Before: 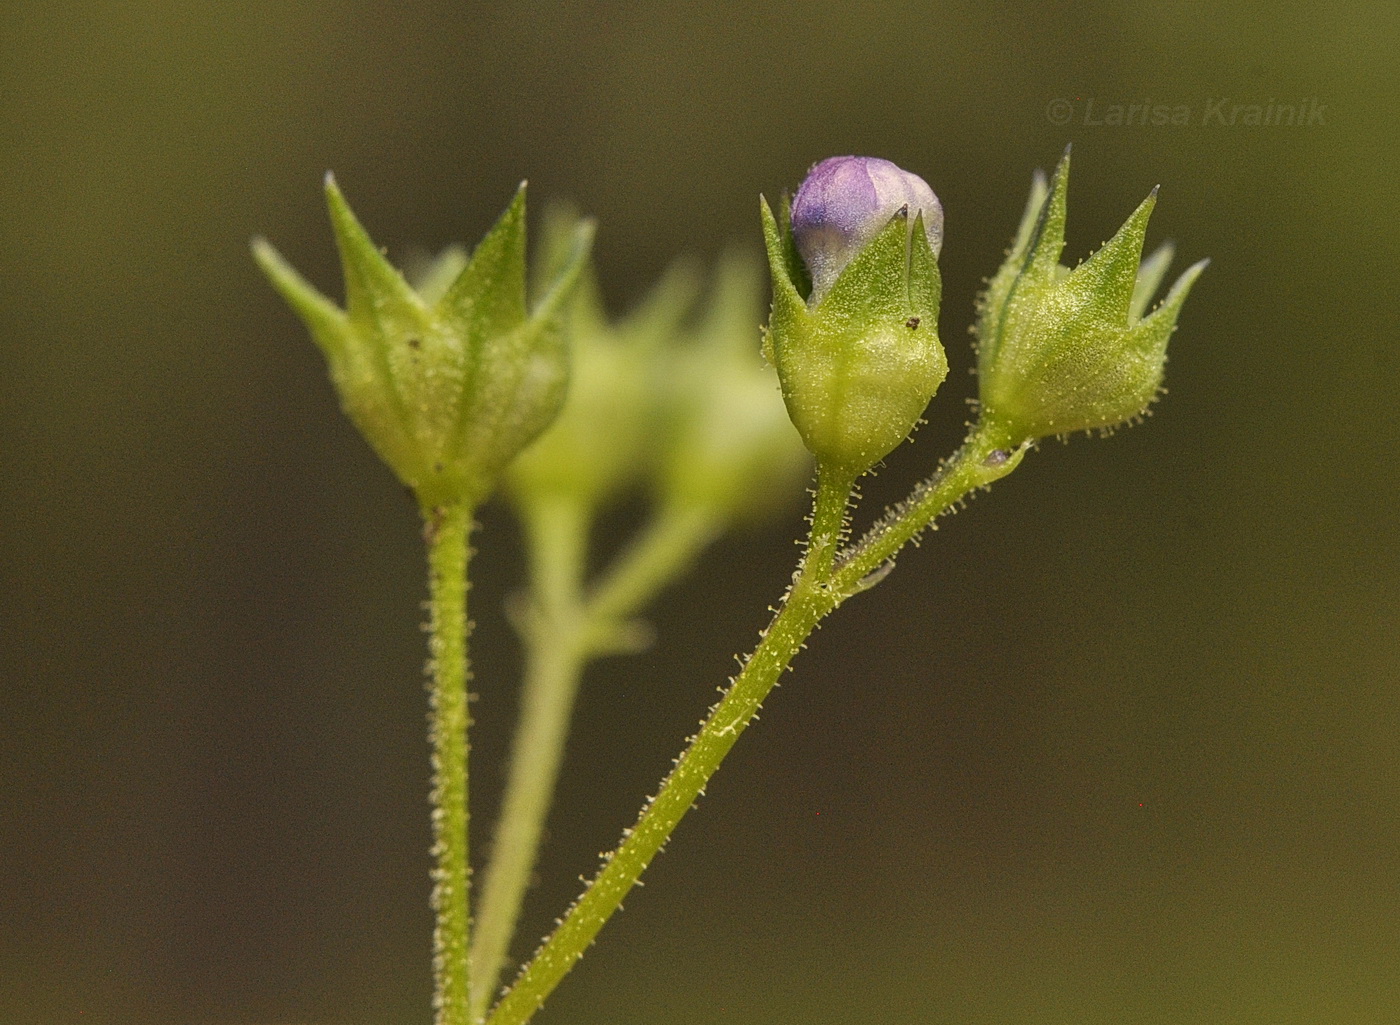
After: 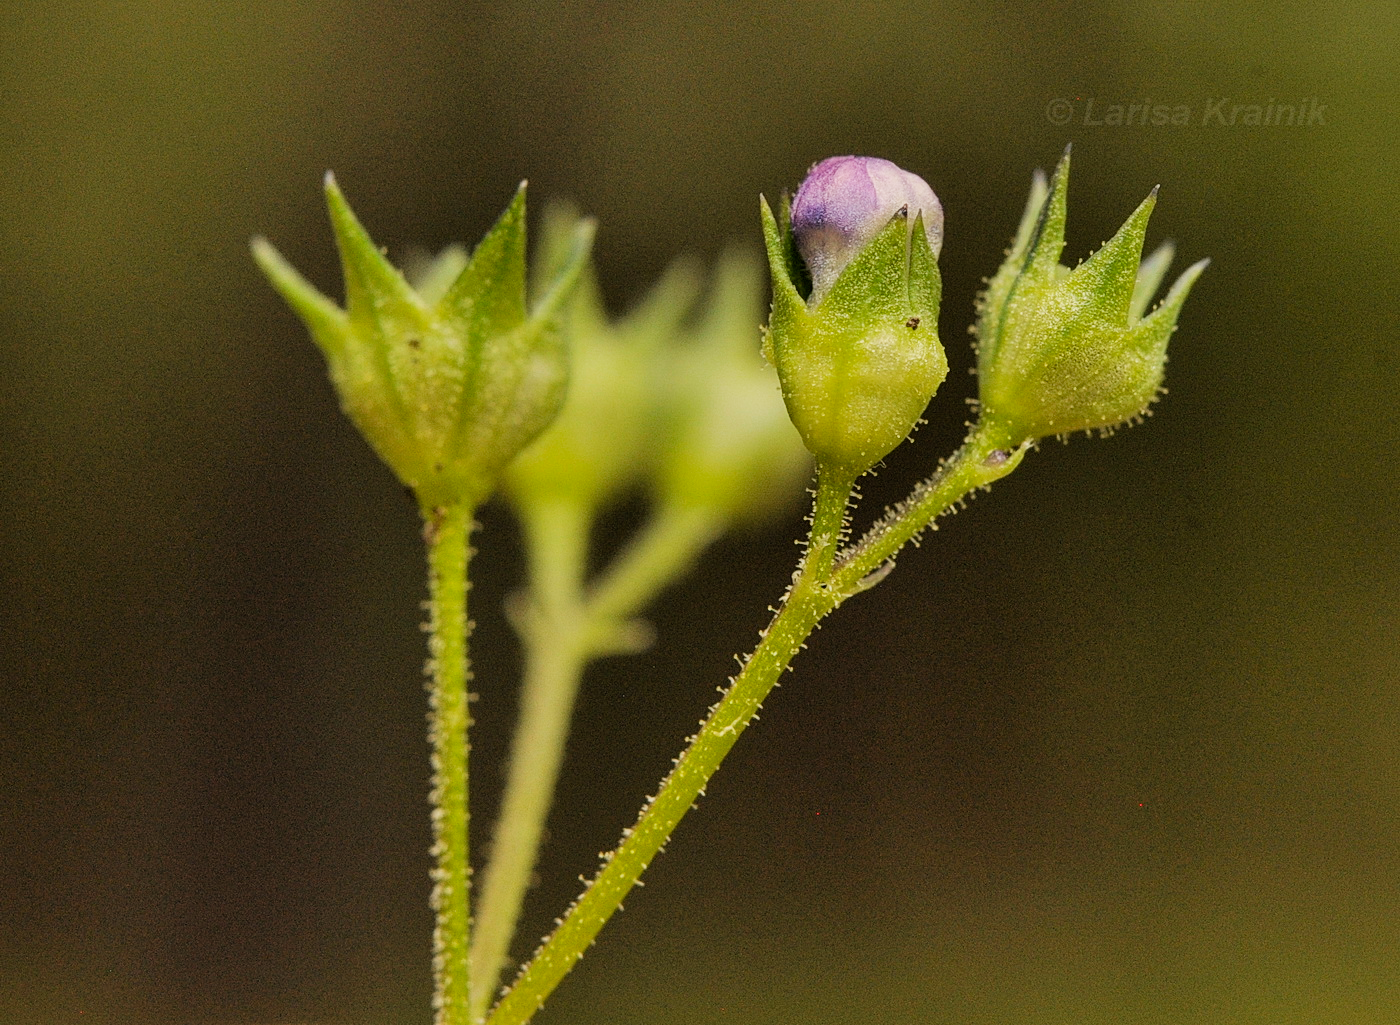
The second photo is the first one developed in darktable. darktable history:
filmic rgb: black relative exposure -5.05 EV, white relative exposure 3.98 EV, hardness 2.89, contrast 1.201, highlights saturation mix -28.55%
exposure: exposure 0.55 EV, compensate exposure bias true, compensate highlight preservation false
